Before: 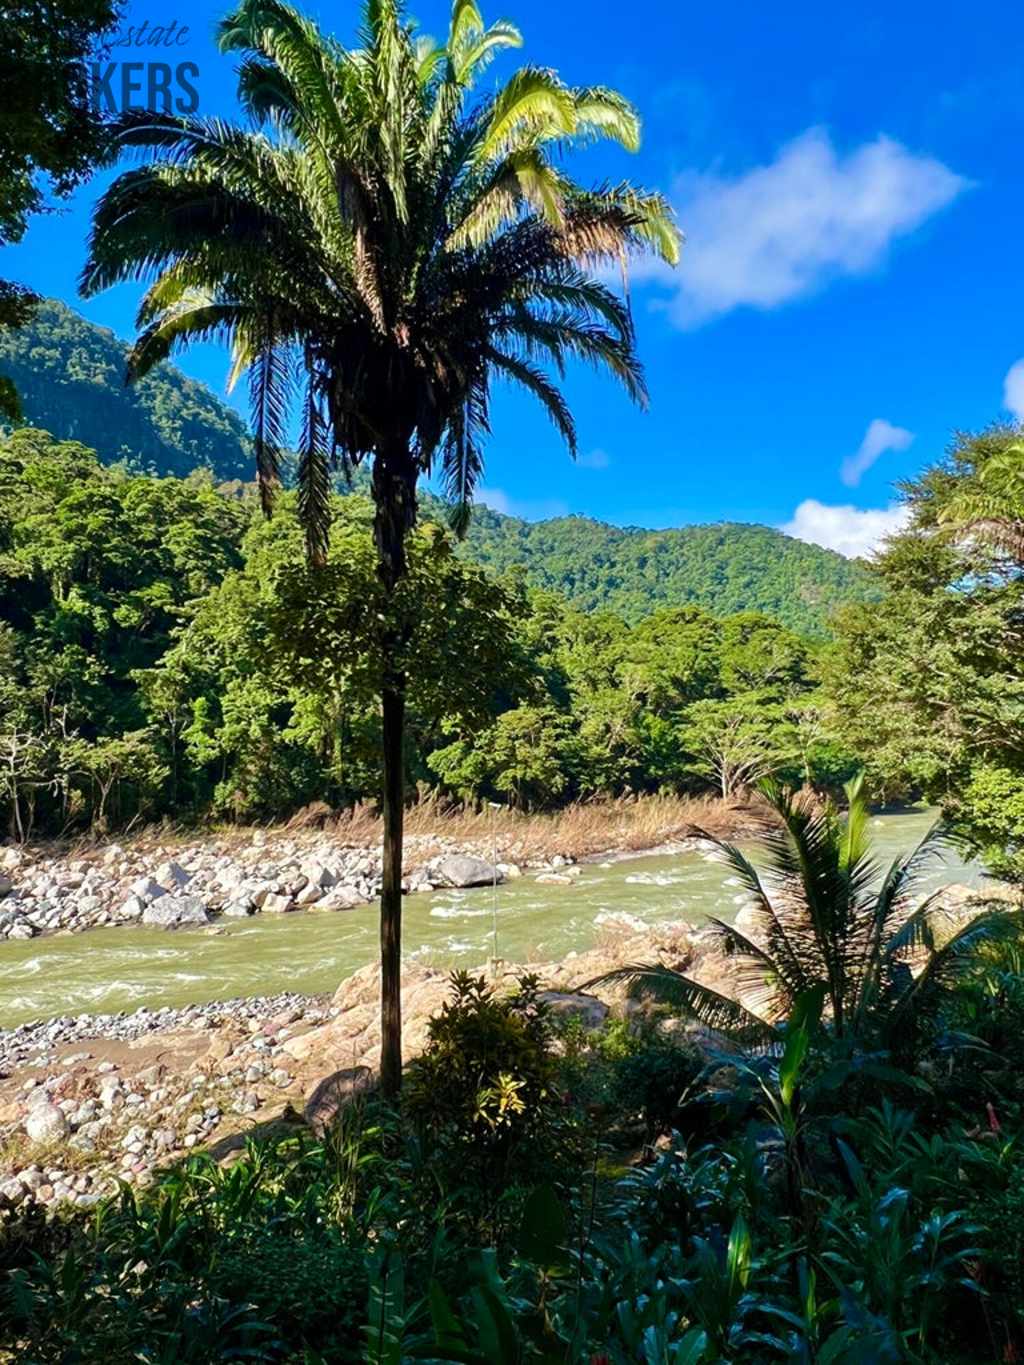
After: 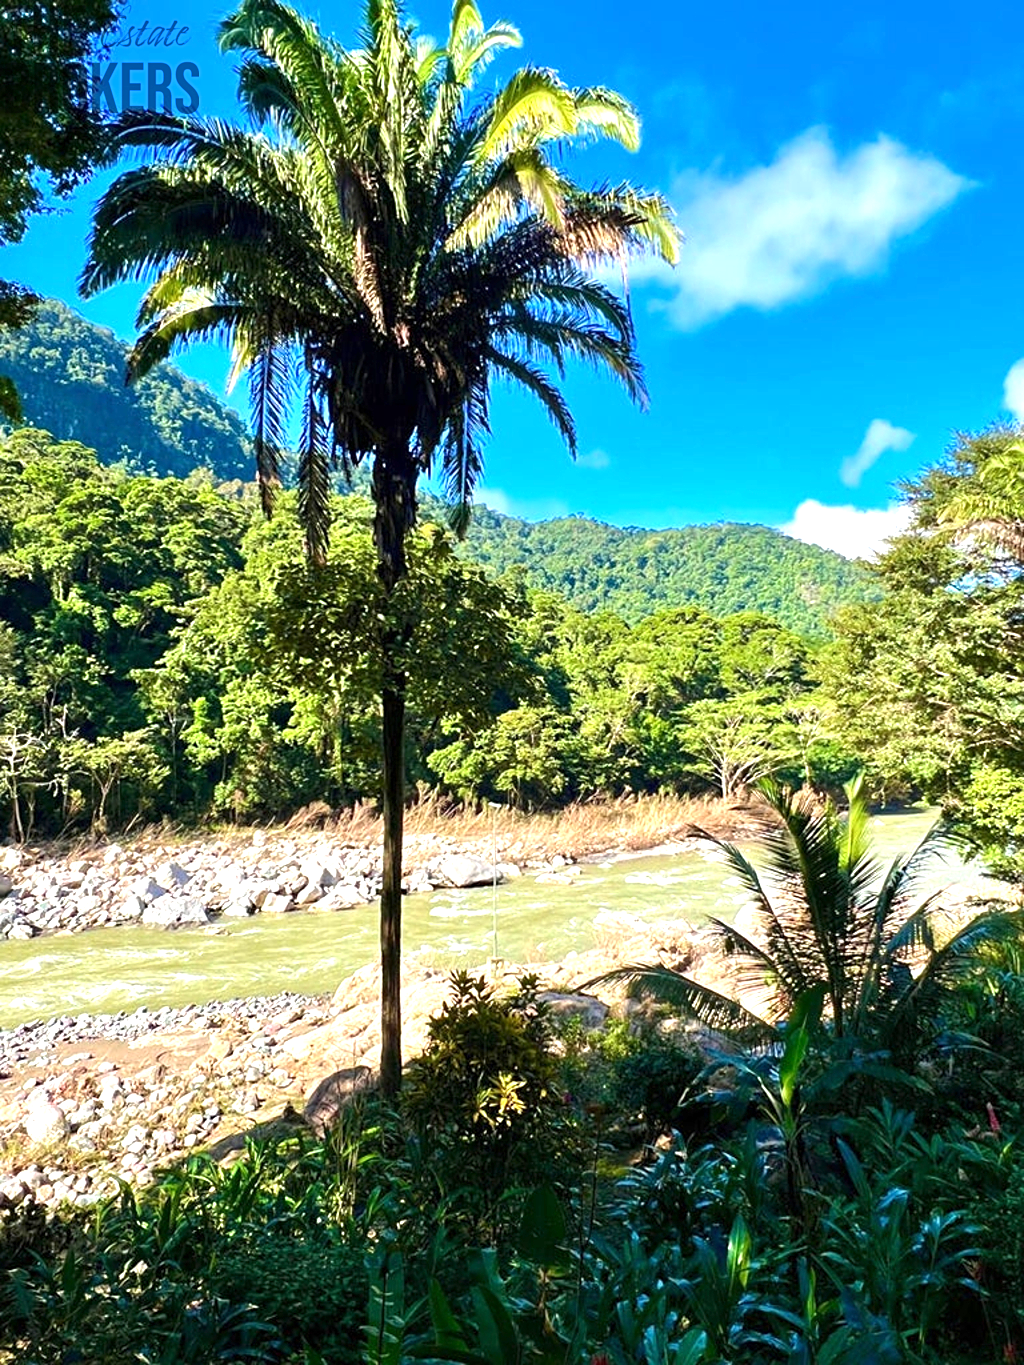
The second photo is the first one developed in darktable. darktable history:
exposure: exposure 0.935 EV, compensate highlight preservation false
sharpen: amount 0.2
